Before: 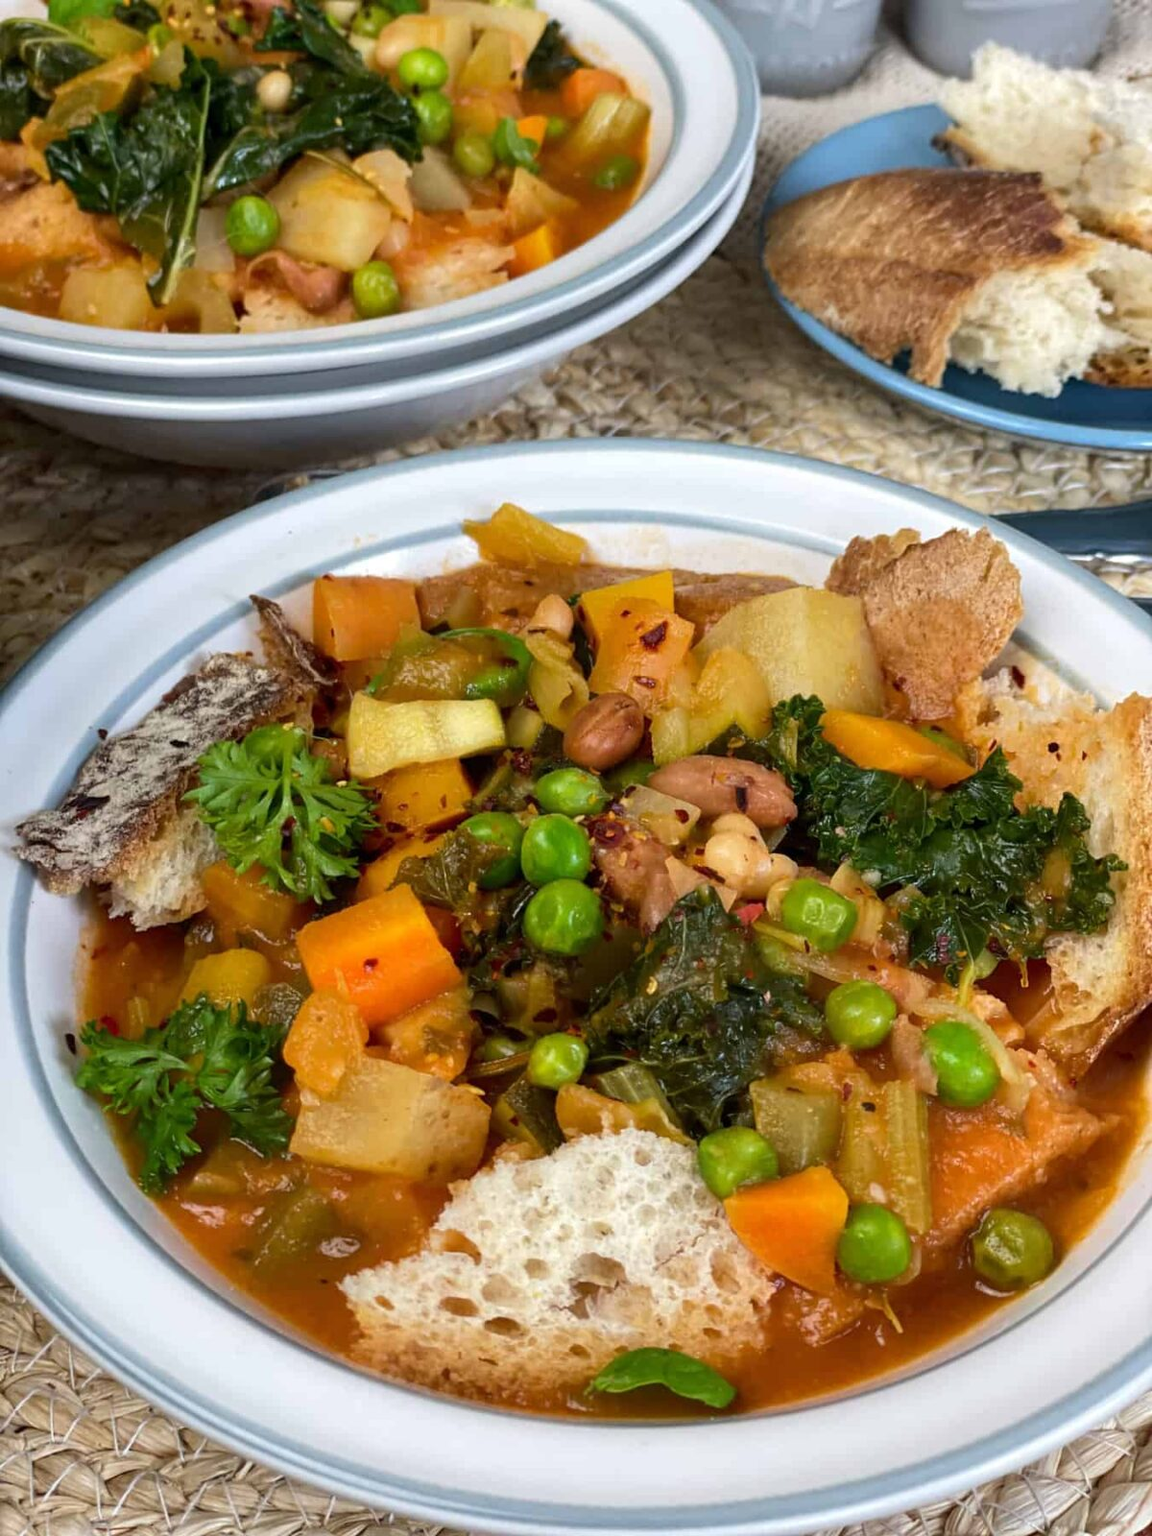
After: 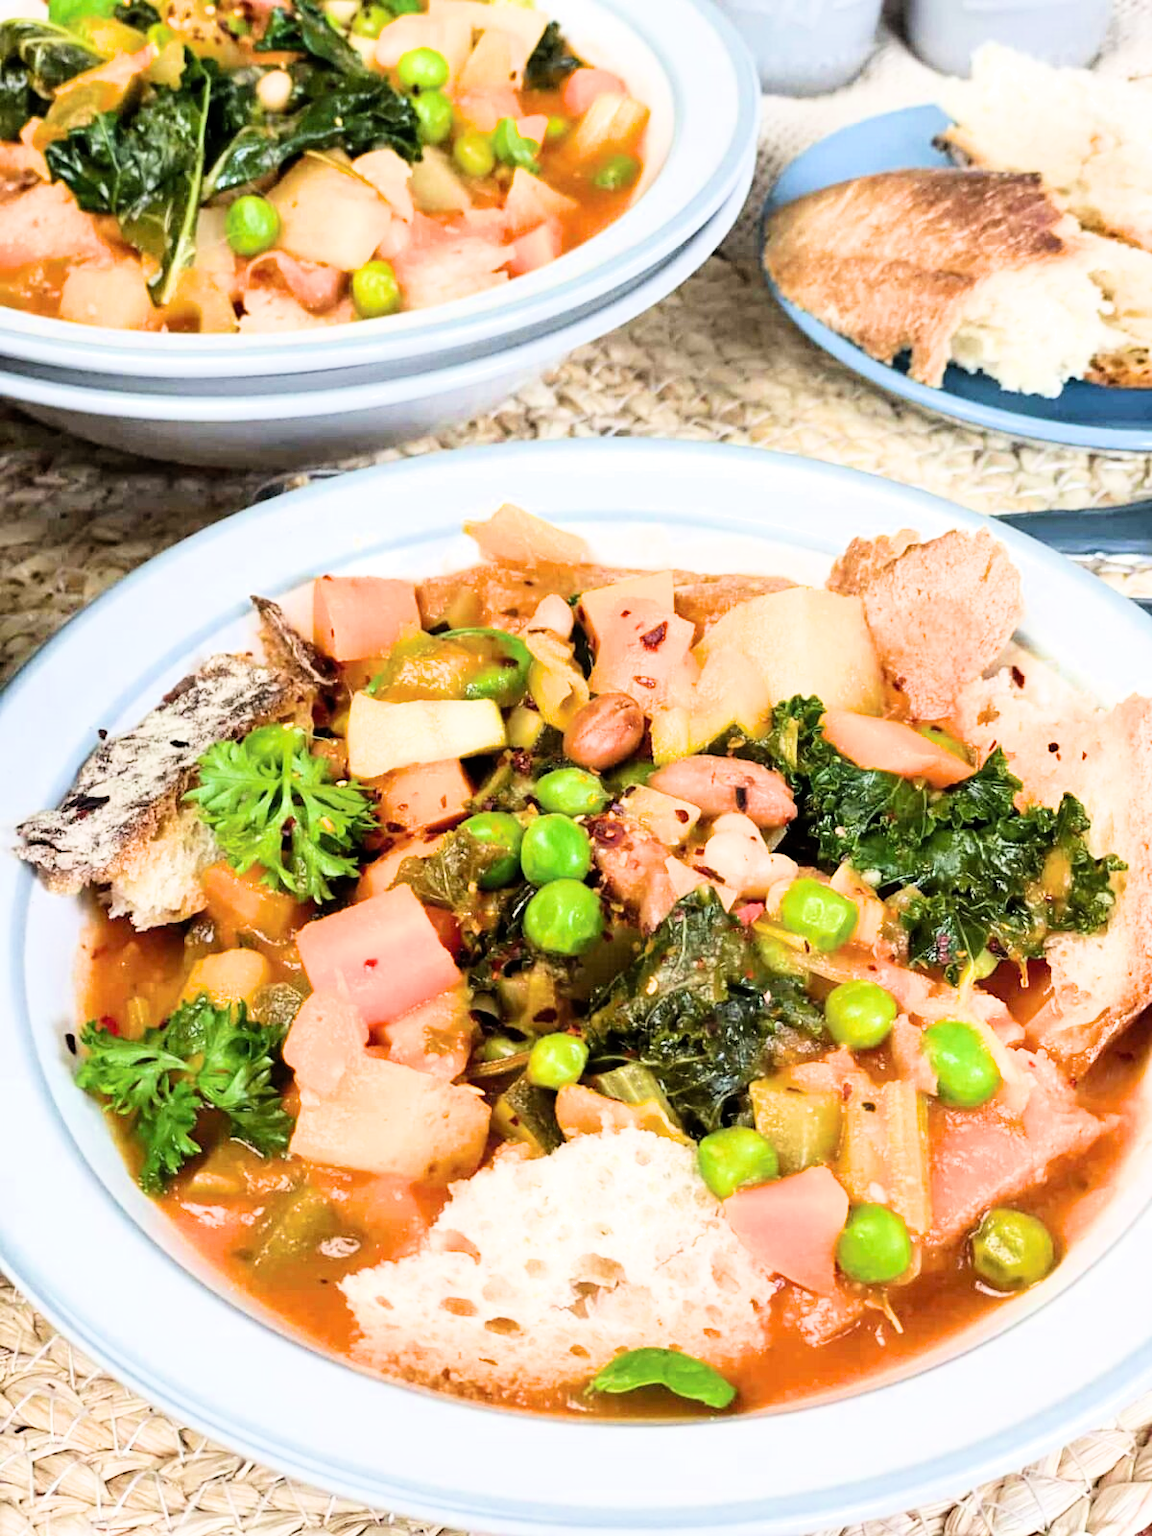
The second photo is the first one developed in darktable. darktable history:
exposure: black level correction 0, exposure 1.665 EV, compensate highlight preservation false
filmic rgb: black relative exposure -8.01 EV, white relative exposure 4.03 EV, hardness 4.19, contrast 1.377, iterations of high-quality reconstruction 0
